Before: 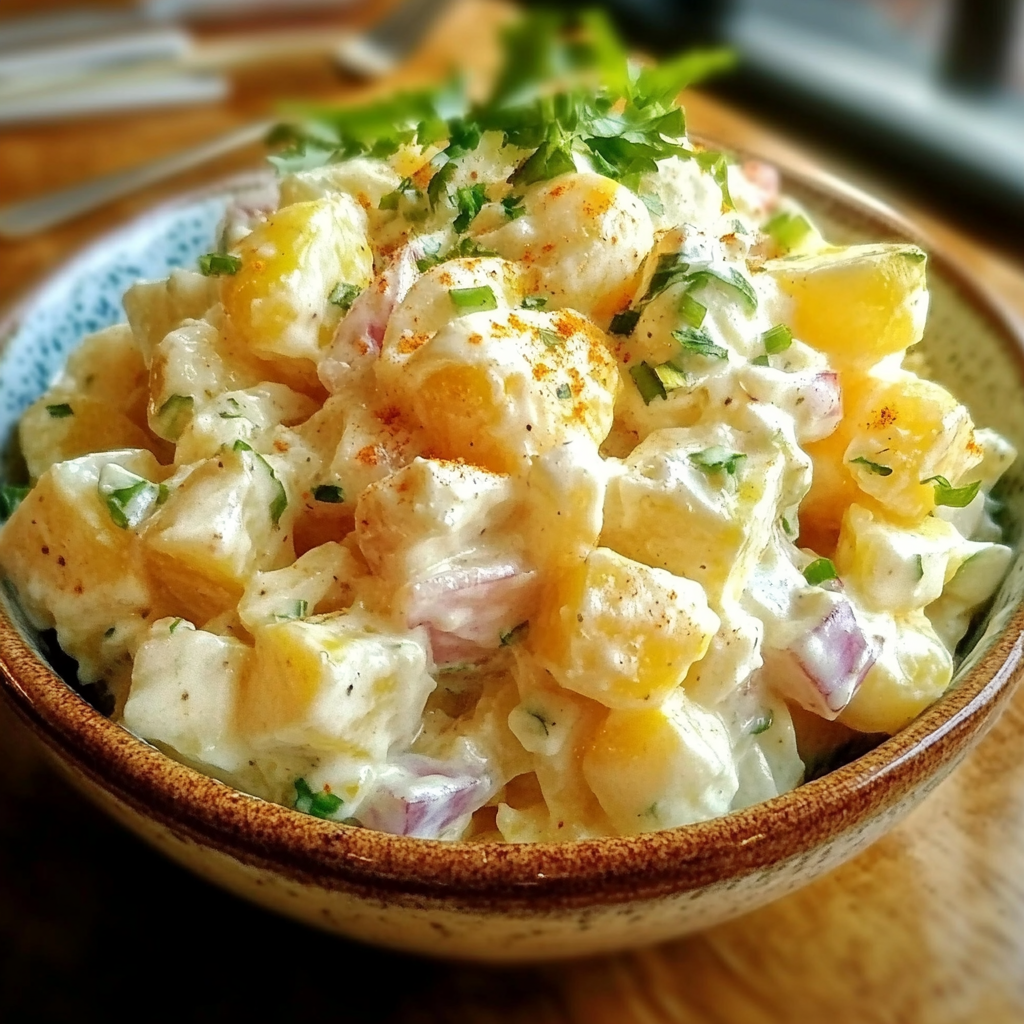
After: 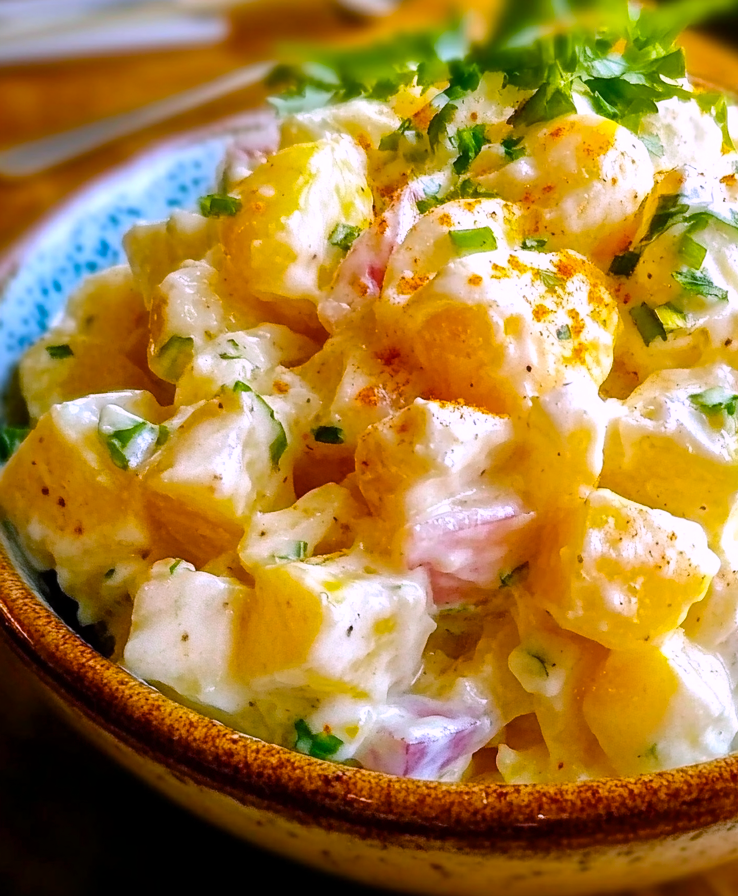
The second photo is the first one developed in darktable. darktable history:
tone equalizer: on, module defaults
white balance: red 1.042, blue 1.17
color balance rgb: linear chroma grading › global chroma 15%, perceptual saturation grading › global saturation 30%
crop: top 5.803%, right 27.864%, bottom 5.804%
